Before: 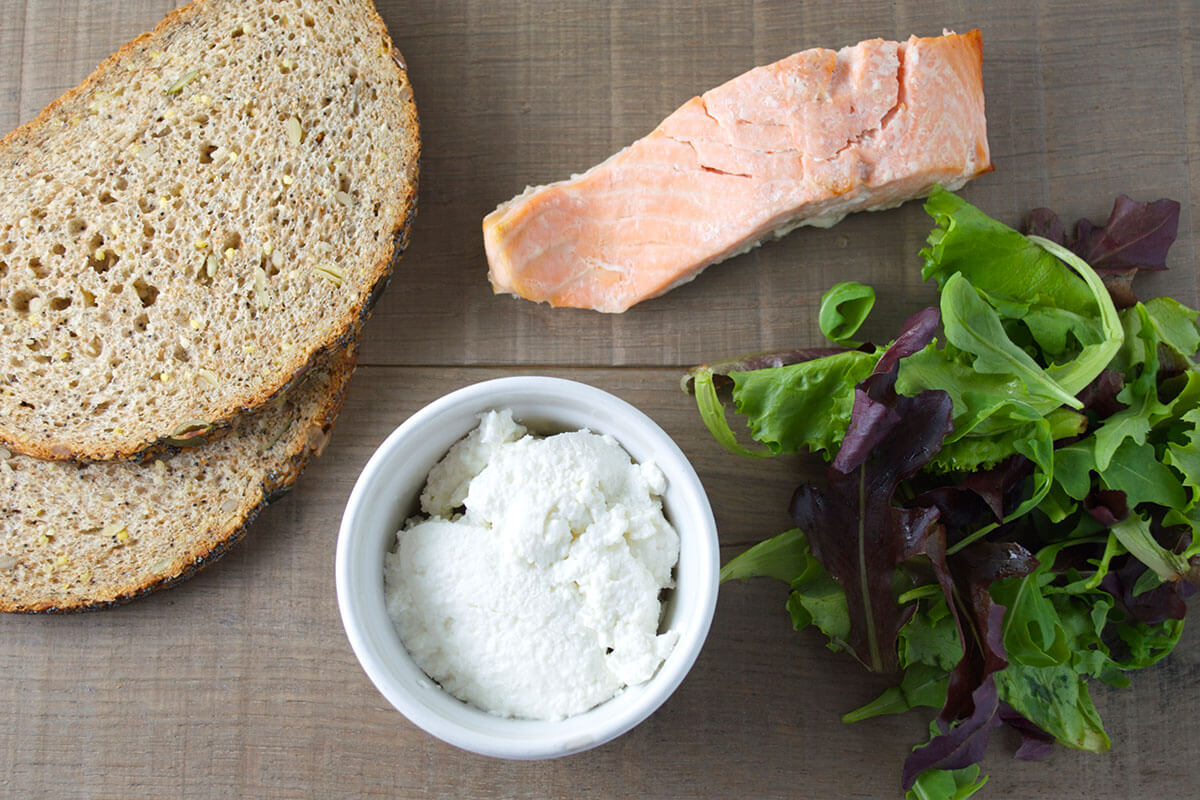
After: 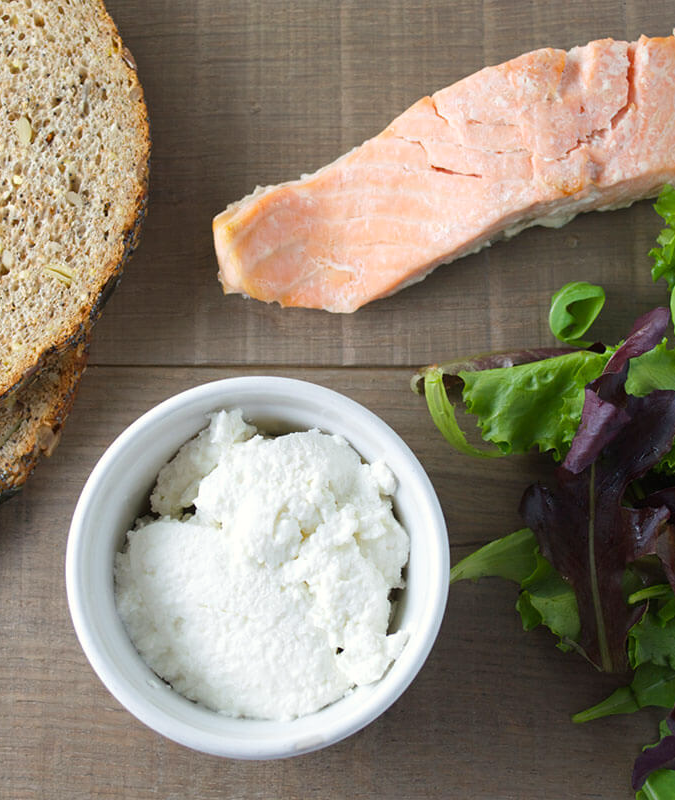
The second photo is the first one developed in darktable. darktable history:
white balance: red 1.009, blue 0.985
crop and rotate: left 22.516%, right 21.234%
